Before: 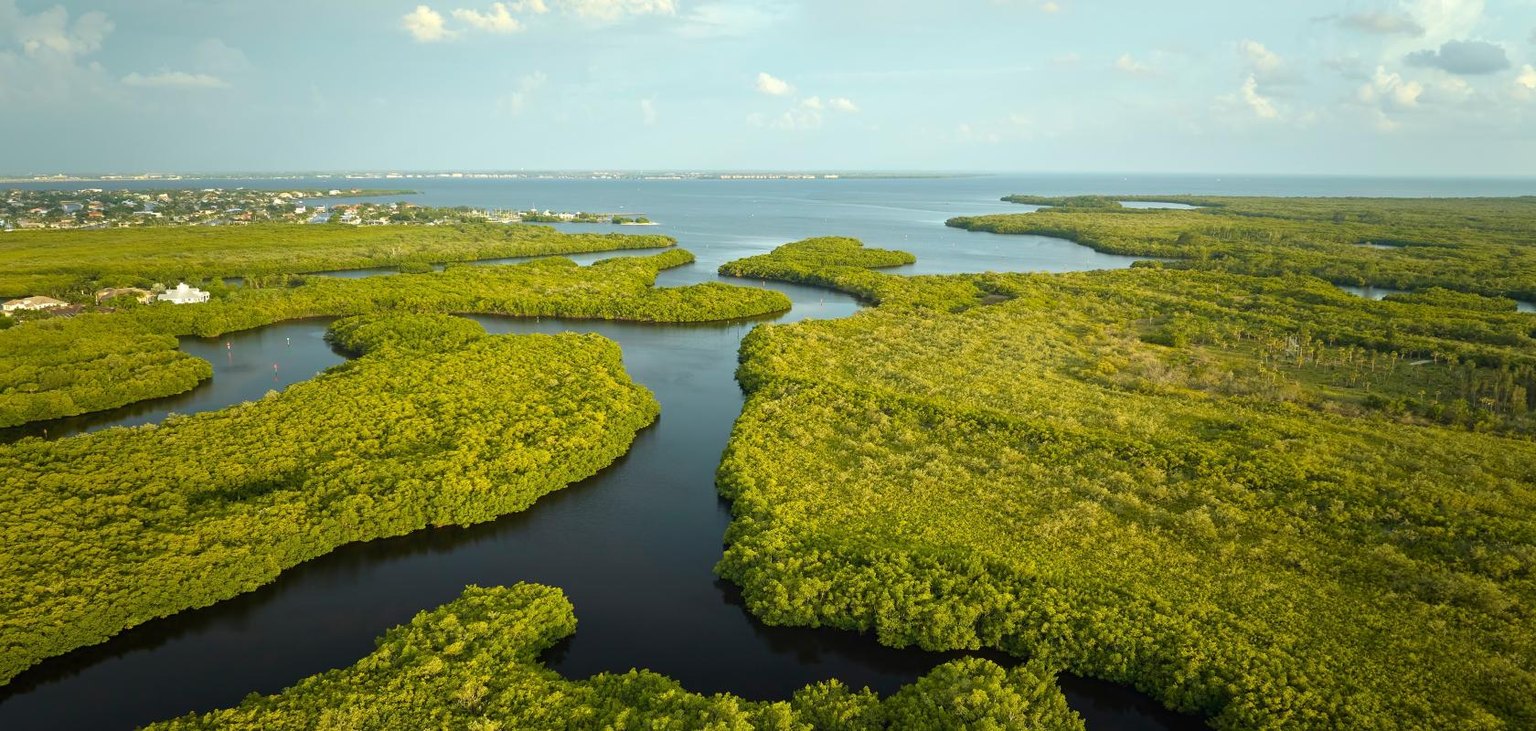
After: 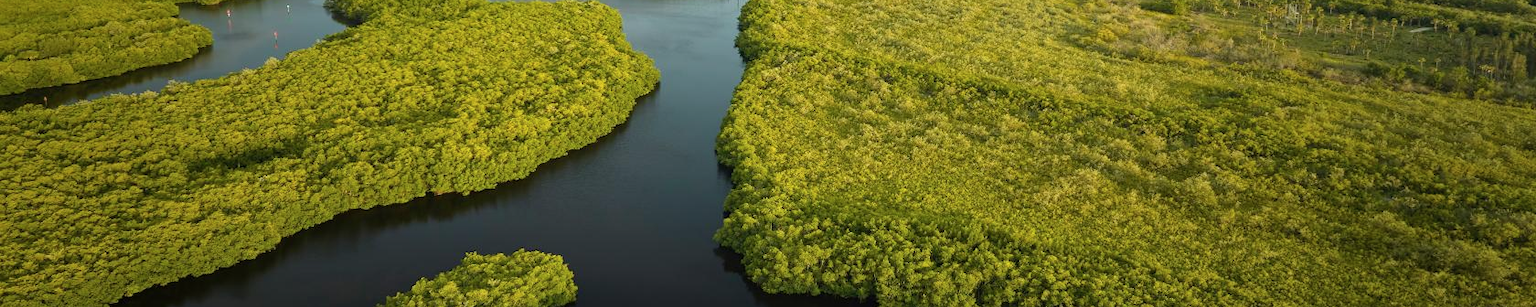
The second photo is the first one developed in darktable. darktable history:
exposure: exposure -0.116 EV, compensate exposure bias true, compensate highlight preservation false
contrast brightness saturation: contrast 0.01, saturation -0.05
crop: top 45.551%, bottom 12.262%
shadows and highlights: radius 337.17, shadows 29.01, soften with gaussian
